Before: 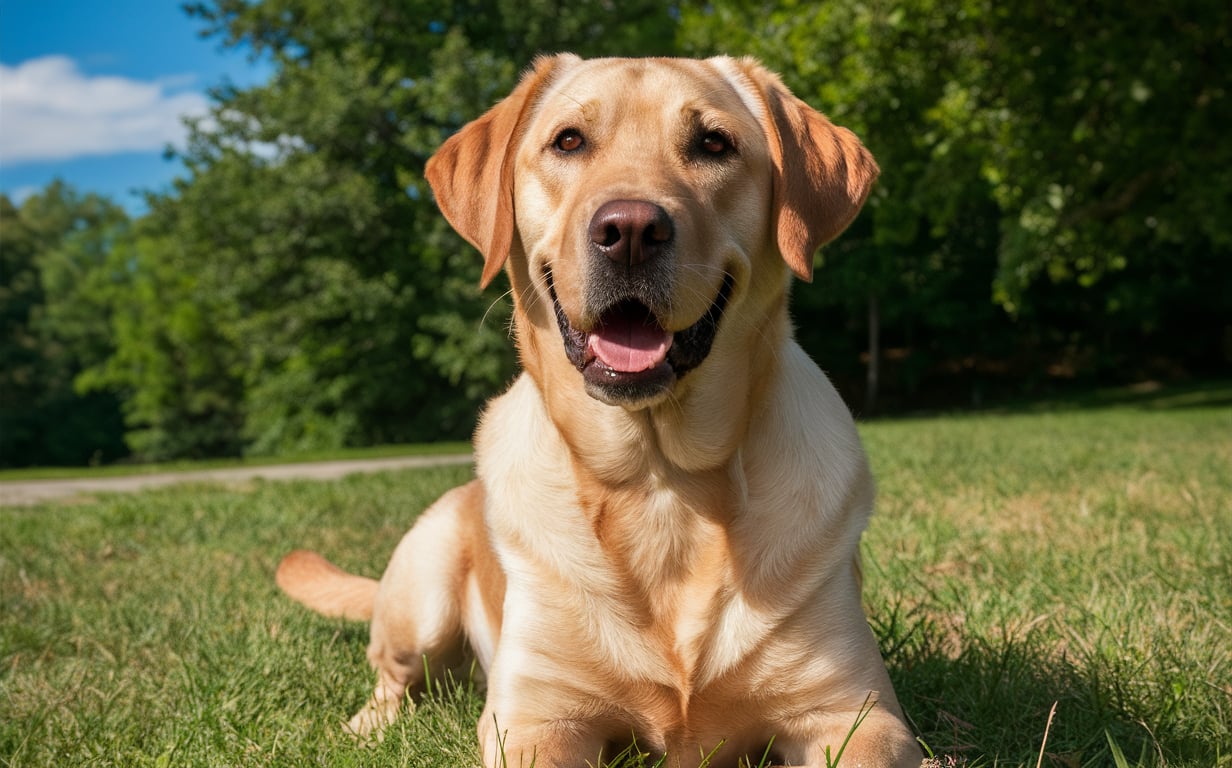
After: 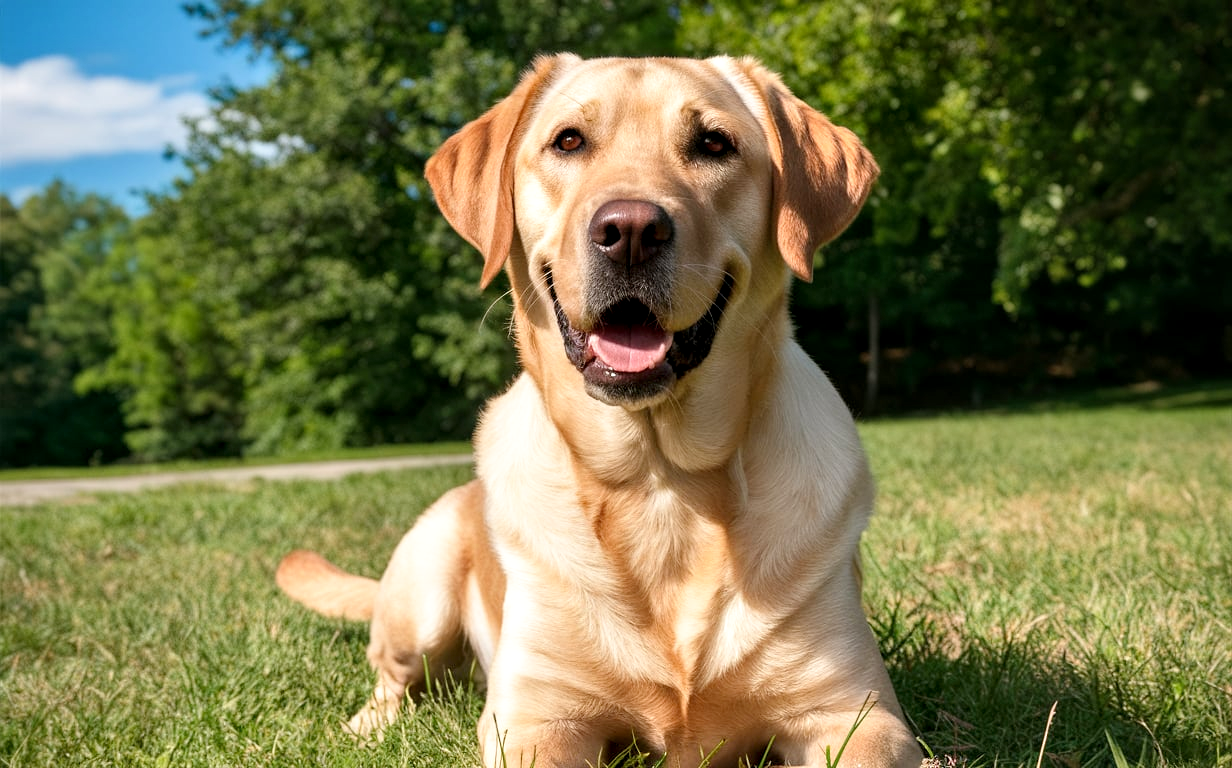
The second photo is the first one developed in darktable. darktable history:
levels: levels [0, 0.492, 0.984]
contrast equalizer: octaves 7, y [[0.601, 0.6, 0.598, 0.598, 0.6, 0.601], [0.5 ×6], [0.5 ×6], [0 ×6], [0 ×6]], mix 0.32
tone curve: curves: ch0 [(0, 0) (0.389, 0.458) (0.745, 0.82) (0.849, 0.917) (0.919, 0.969) (1, 1)]; ch1 [(0, 0) (0.437, 0.404) (0.5, 0.5) (0.529, 0.55) (0.58, 0.6) (0.616, 0.649) (1, 1)]; ch2 [(0, 0) (0.442, 0.428) (0.5, 0.5) (0.525, 0.543) (0.585, 0.62) (1, 1)], preserve colors none
